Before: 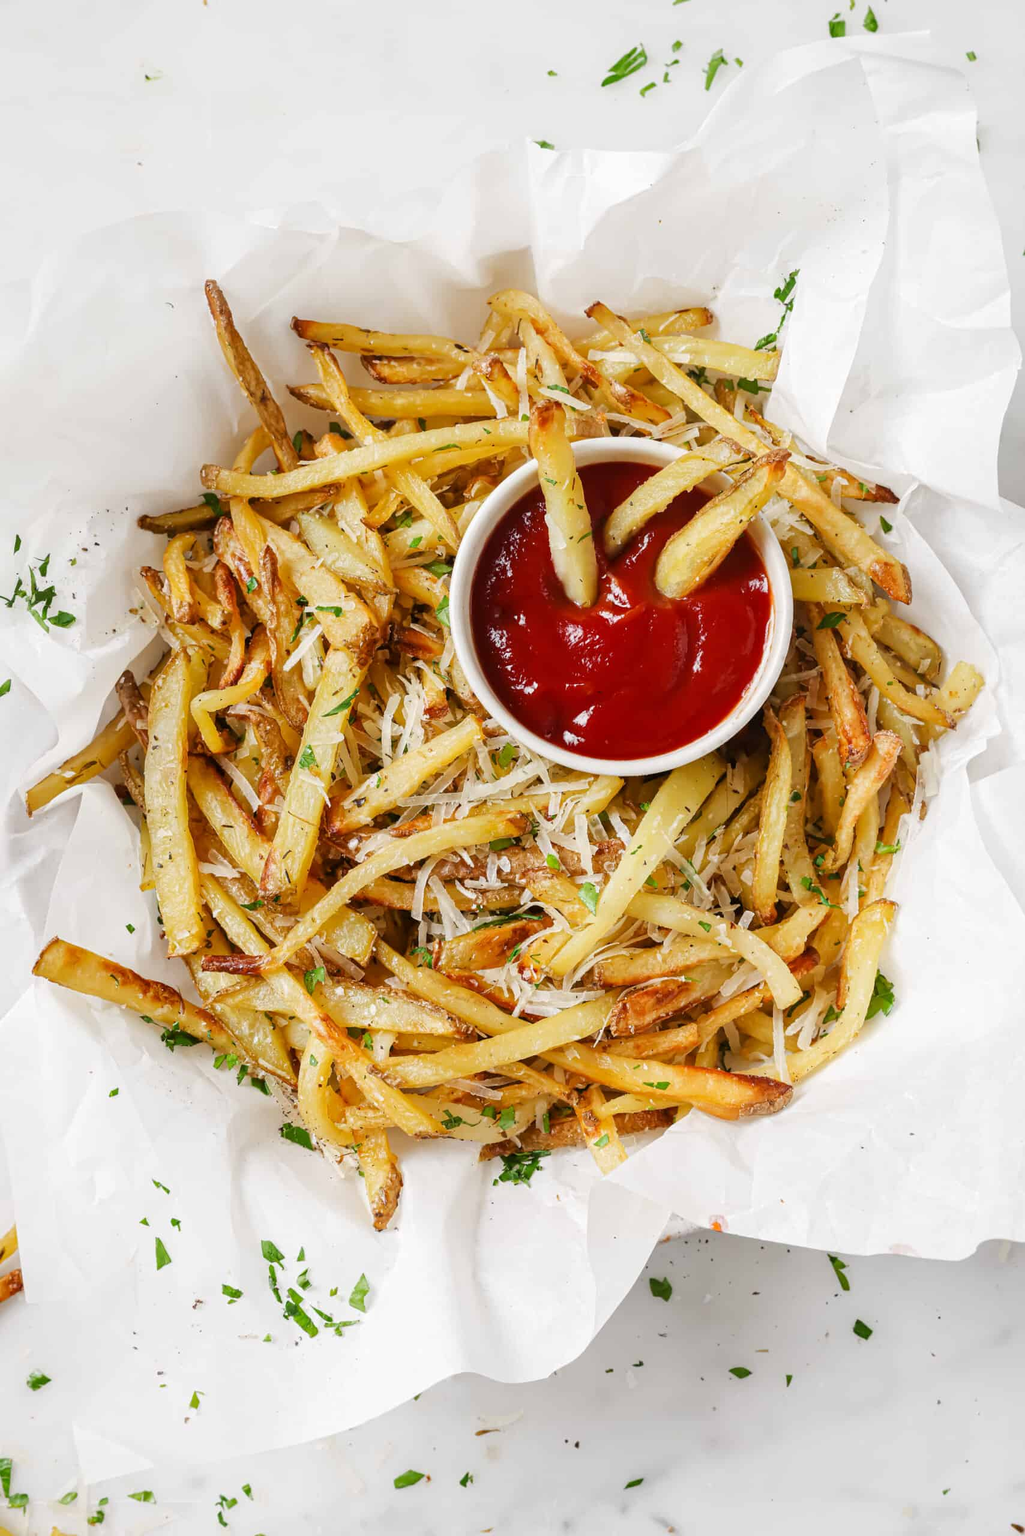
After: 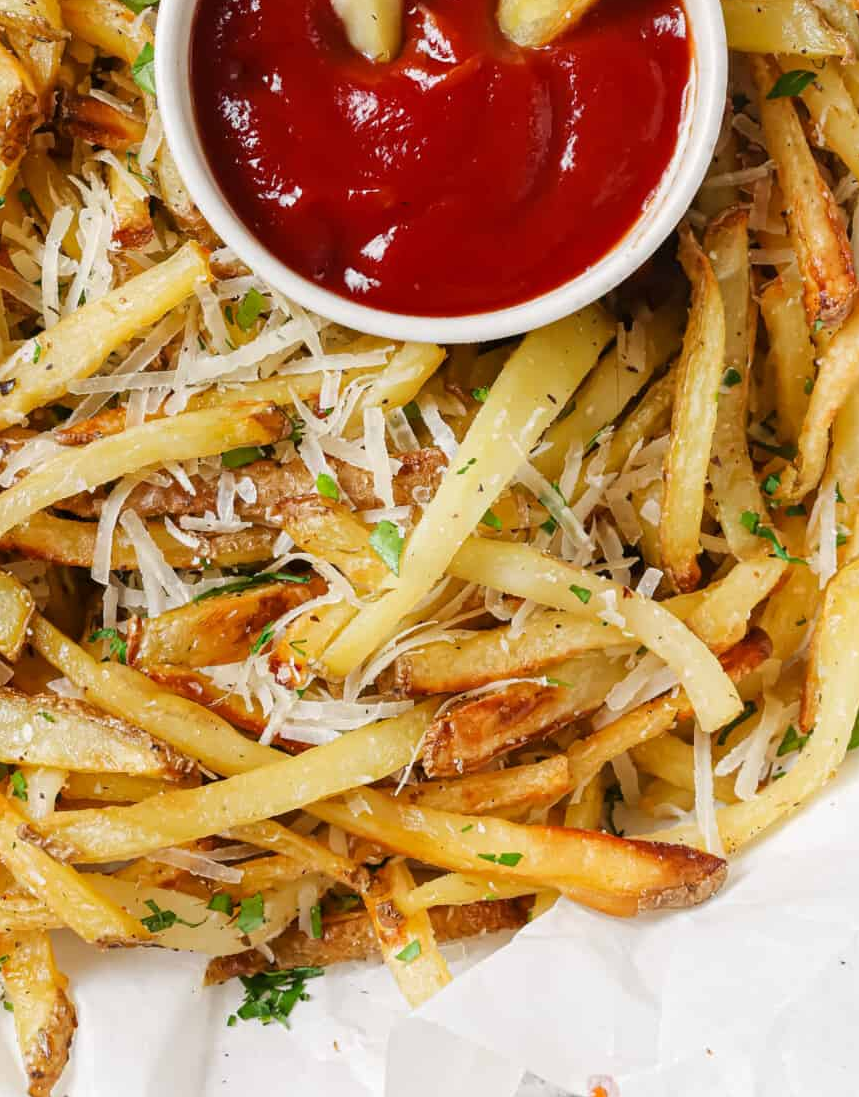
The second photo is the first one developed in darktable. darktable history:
crop: left 34.797%, top 37.11%, right 14.893%, bottom 20.033%
